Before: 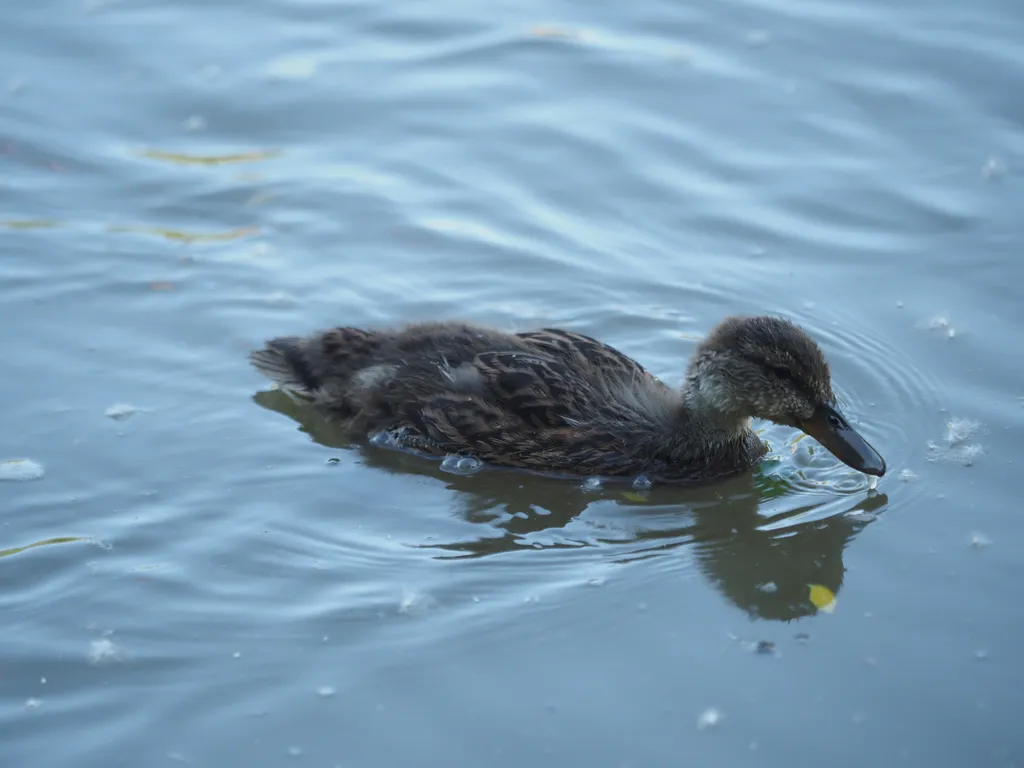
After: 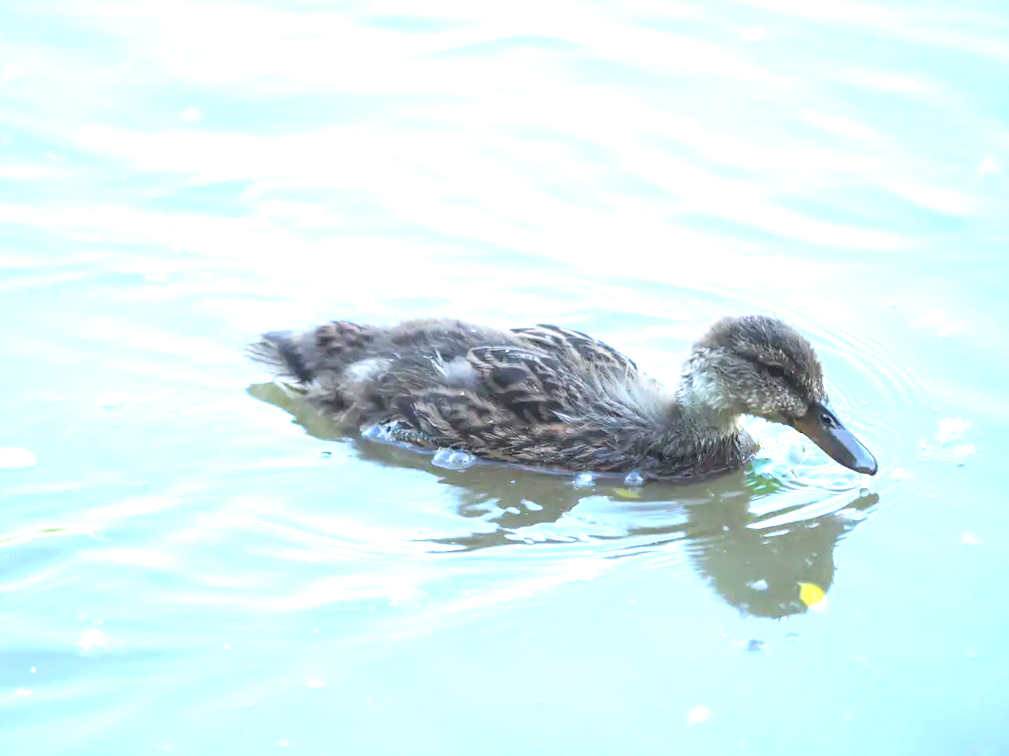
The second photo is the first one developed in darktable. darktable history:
color calibration: illuminant same as pipeline (D50), adaptation XYZ, x 0.346, y 0.358, temperature 5005.87 K
tone equalizer: edges refinement/feathering 500, mask exposure compensation -1.57 EV, preserve details no
crop and rotate: angle -0.637°
exposure: exposure 2.245 EV, compensate exposure bias true, compensate highlight preservation false
tone curve: curves: ch0 [(0, 0.025) (0.15, 0.143) (0.452, 0.486) (0.751, 0.788) (1, 0.961)]; ch1 [(0, 0) (0.43, 0.408) (0.476, 0.469) (0.497, 0.507) (0.546, 0.571) (0.566, 0.607) (0.62, 0.657) (1, 1)]; ch2 [(0, 0) (0.386, 0.397) (0.505, 0.498) (0.547, 0.546) (0.579, 0.58) (1, 1)], color space Lab, linked channels, preserve colors none
